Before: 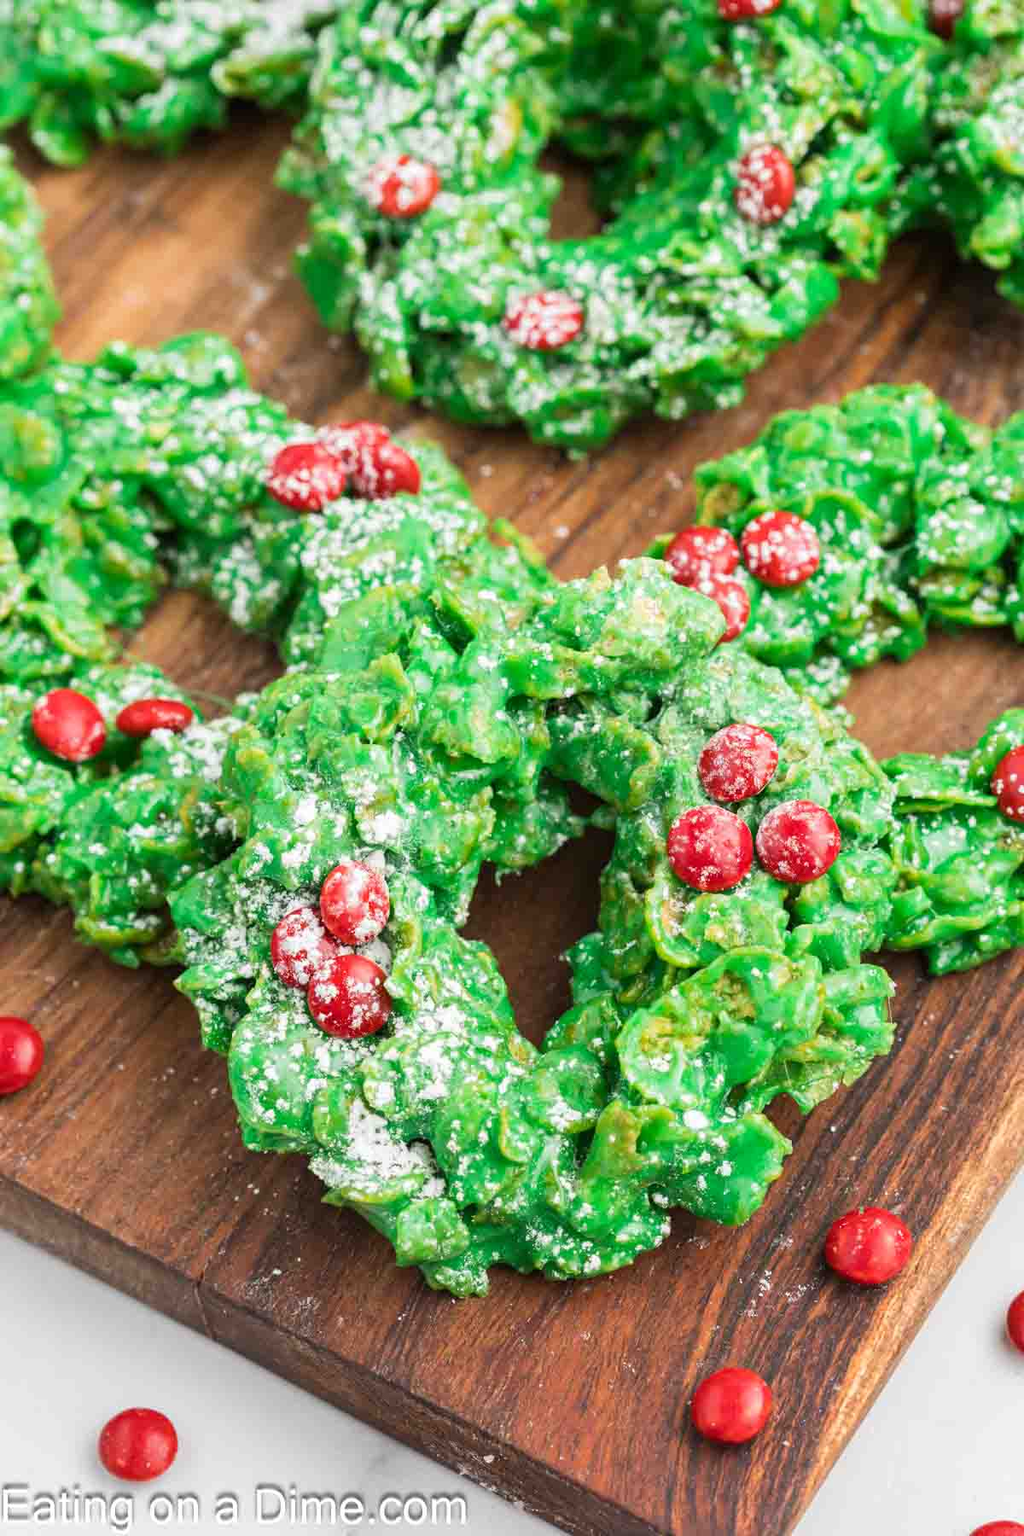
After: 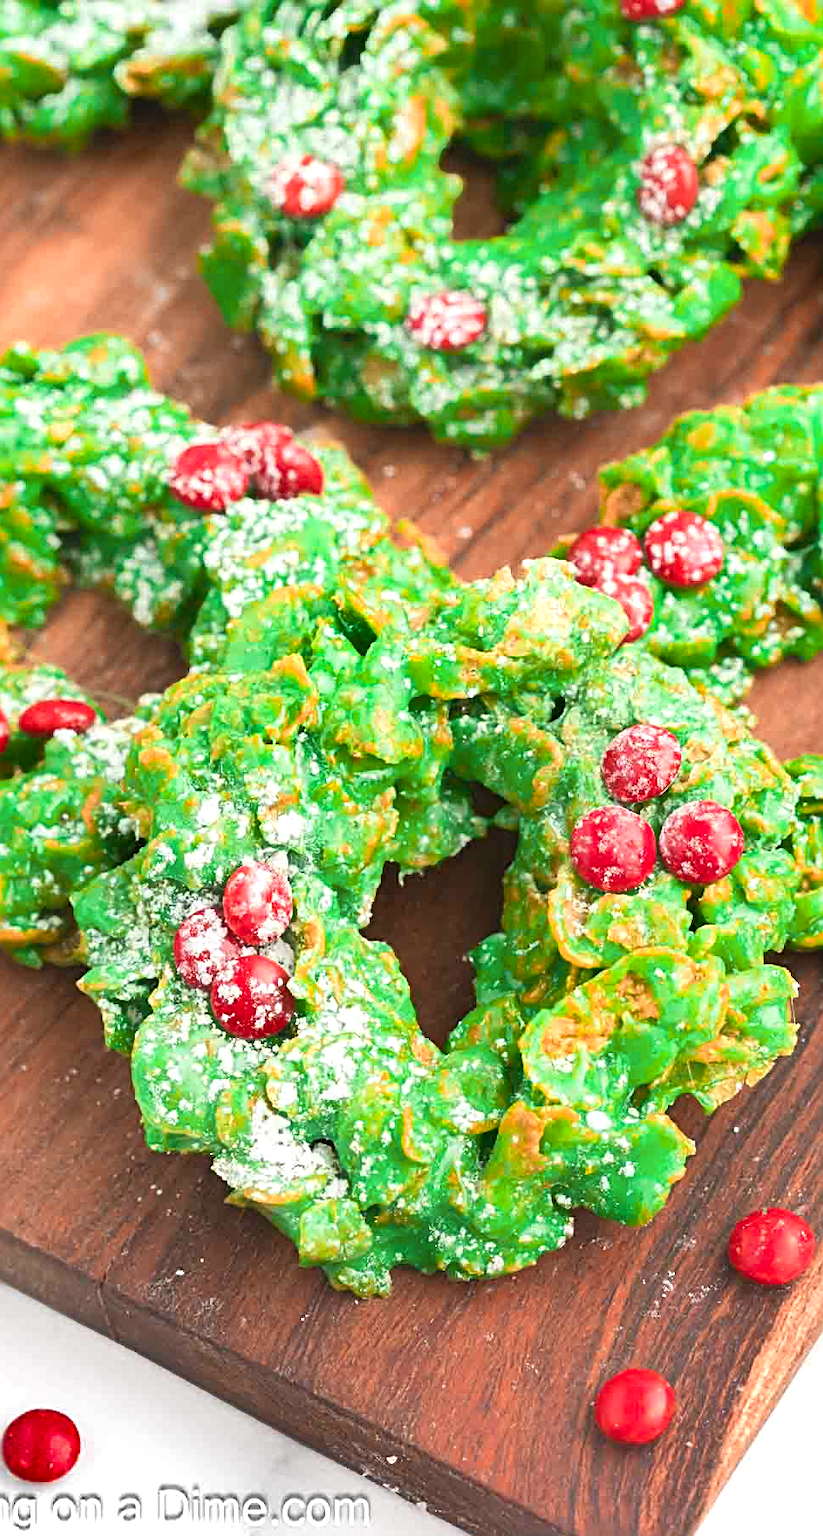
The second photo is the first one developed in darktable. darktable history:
crop and rotate: left 9.539%, right 10.118%
shadows and highlights: soften with gaussian
levels: black 0.052%, levels [0.016, 0.5, 0.996]
exposure: black level correction 0.001, exposure 0.498 EV, compensate exposure bias true, compensate highlight preservation false
contrast equalizer: y [[0.6 ×6], [0.55 ×6], [0 ×6], [0 ×6], [0 ×6]], mix -0.991
color zones: curves: ch2 [(0, 0.5) (0.084, 0.497) (0.323, 0.335) (0.4, 0.497) (1, 0.5)]
sharpen: radius 3.124
